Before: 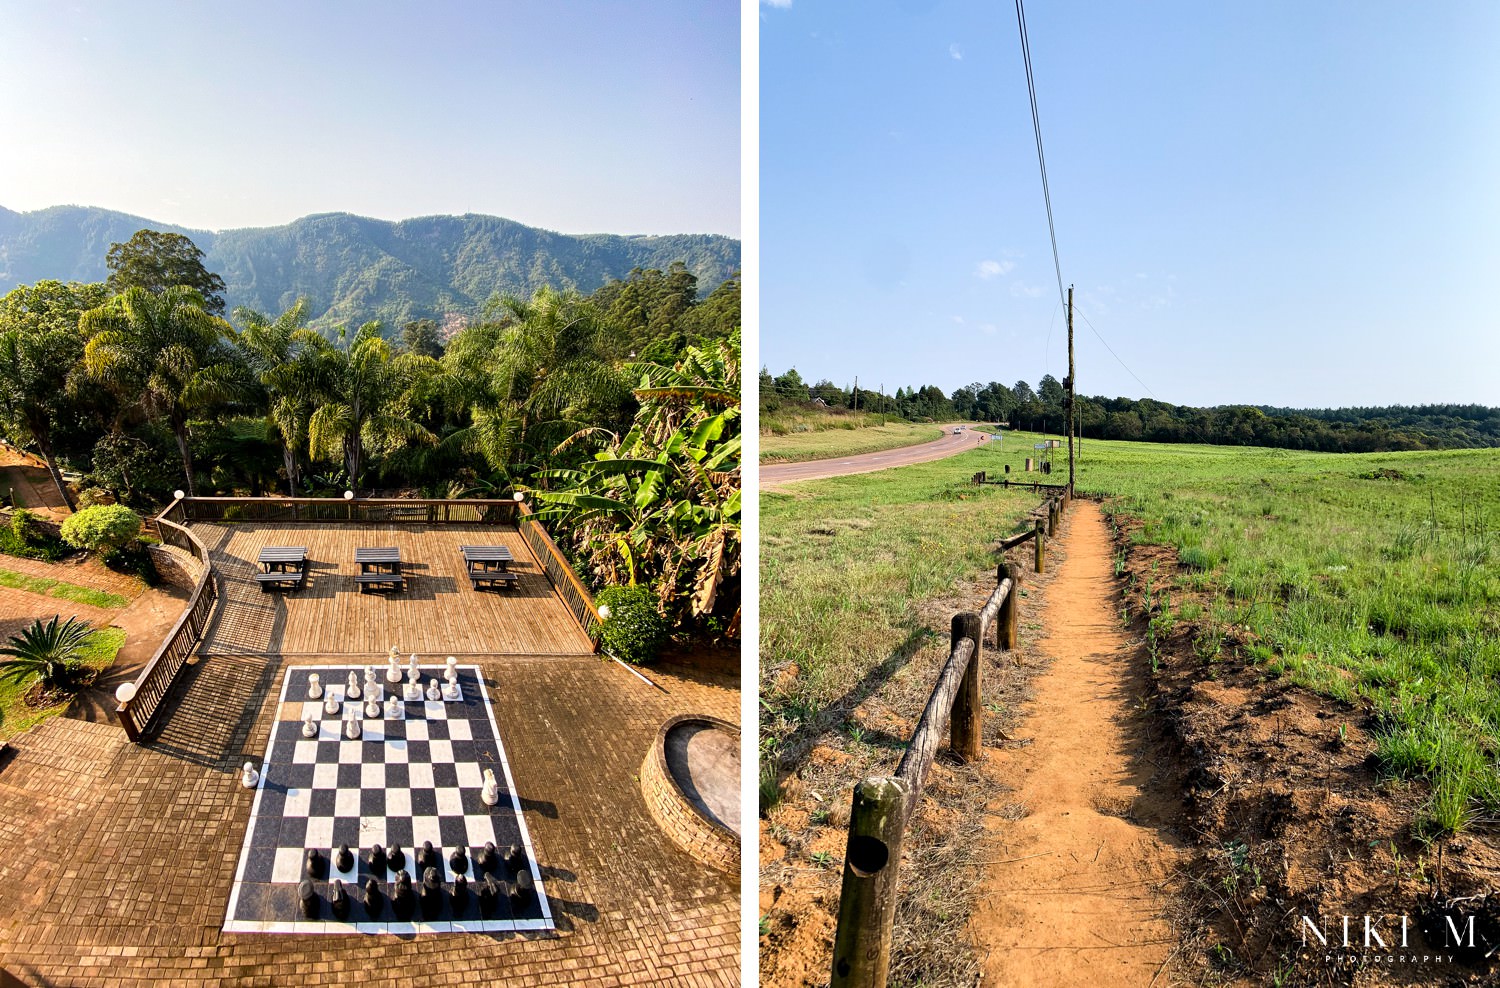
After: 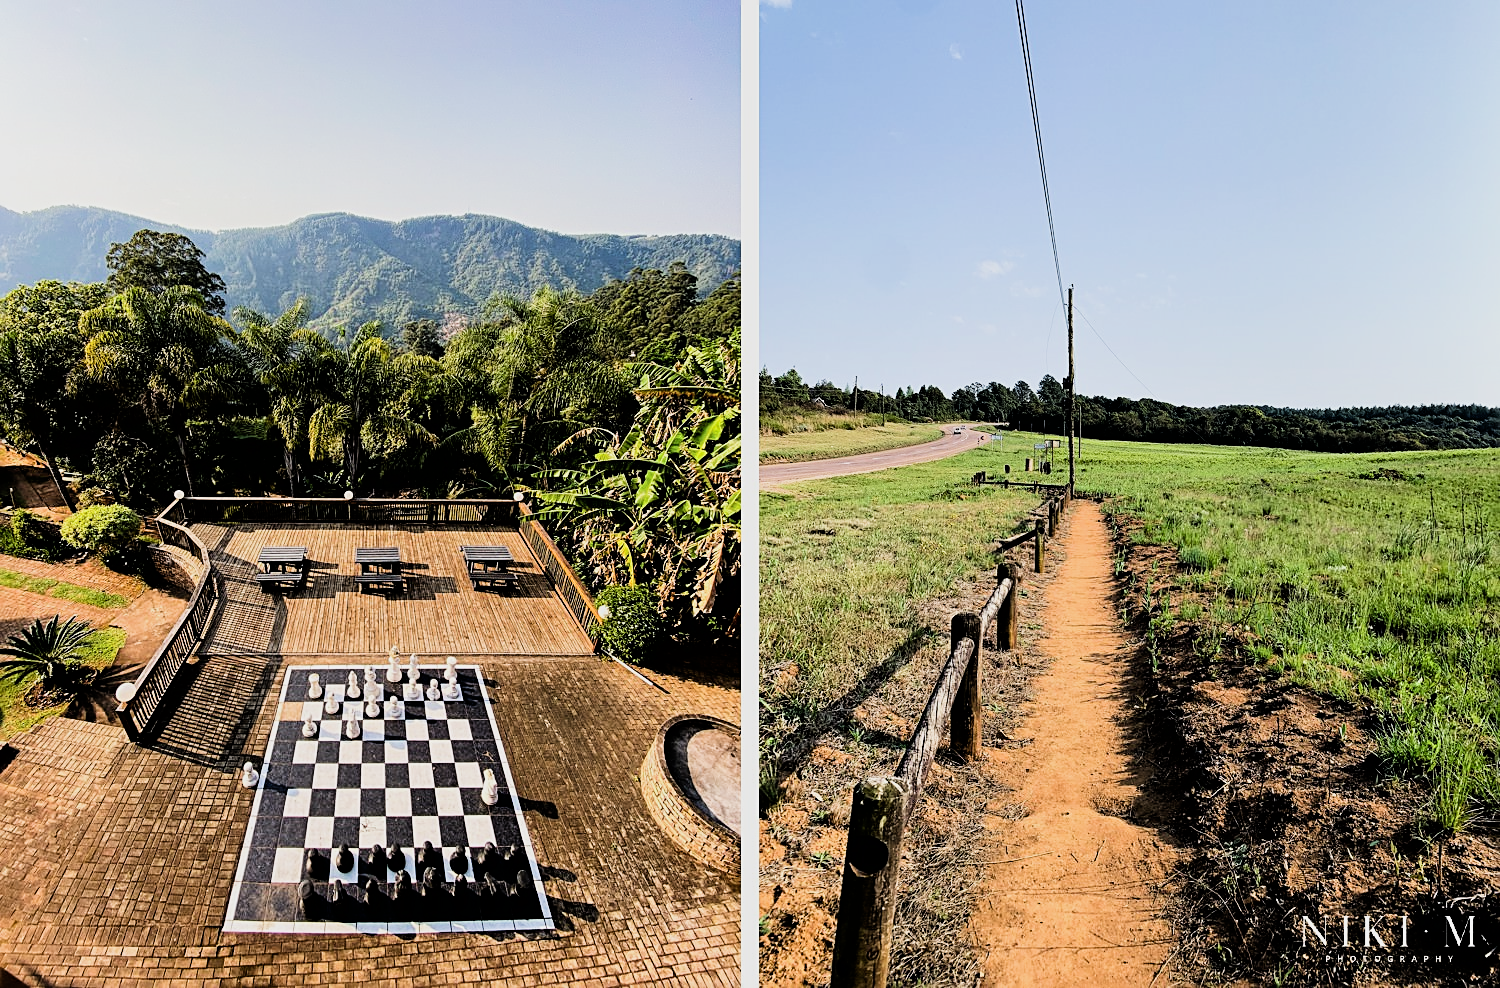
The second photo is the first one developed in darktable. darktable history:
filmic rgb: black relative exposure -5 EV, hardness 2.88, contrast 1.4, highlights saturation mix -30%
sharpen: on, module defaults
